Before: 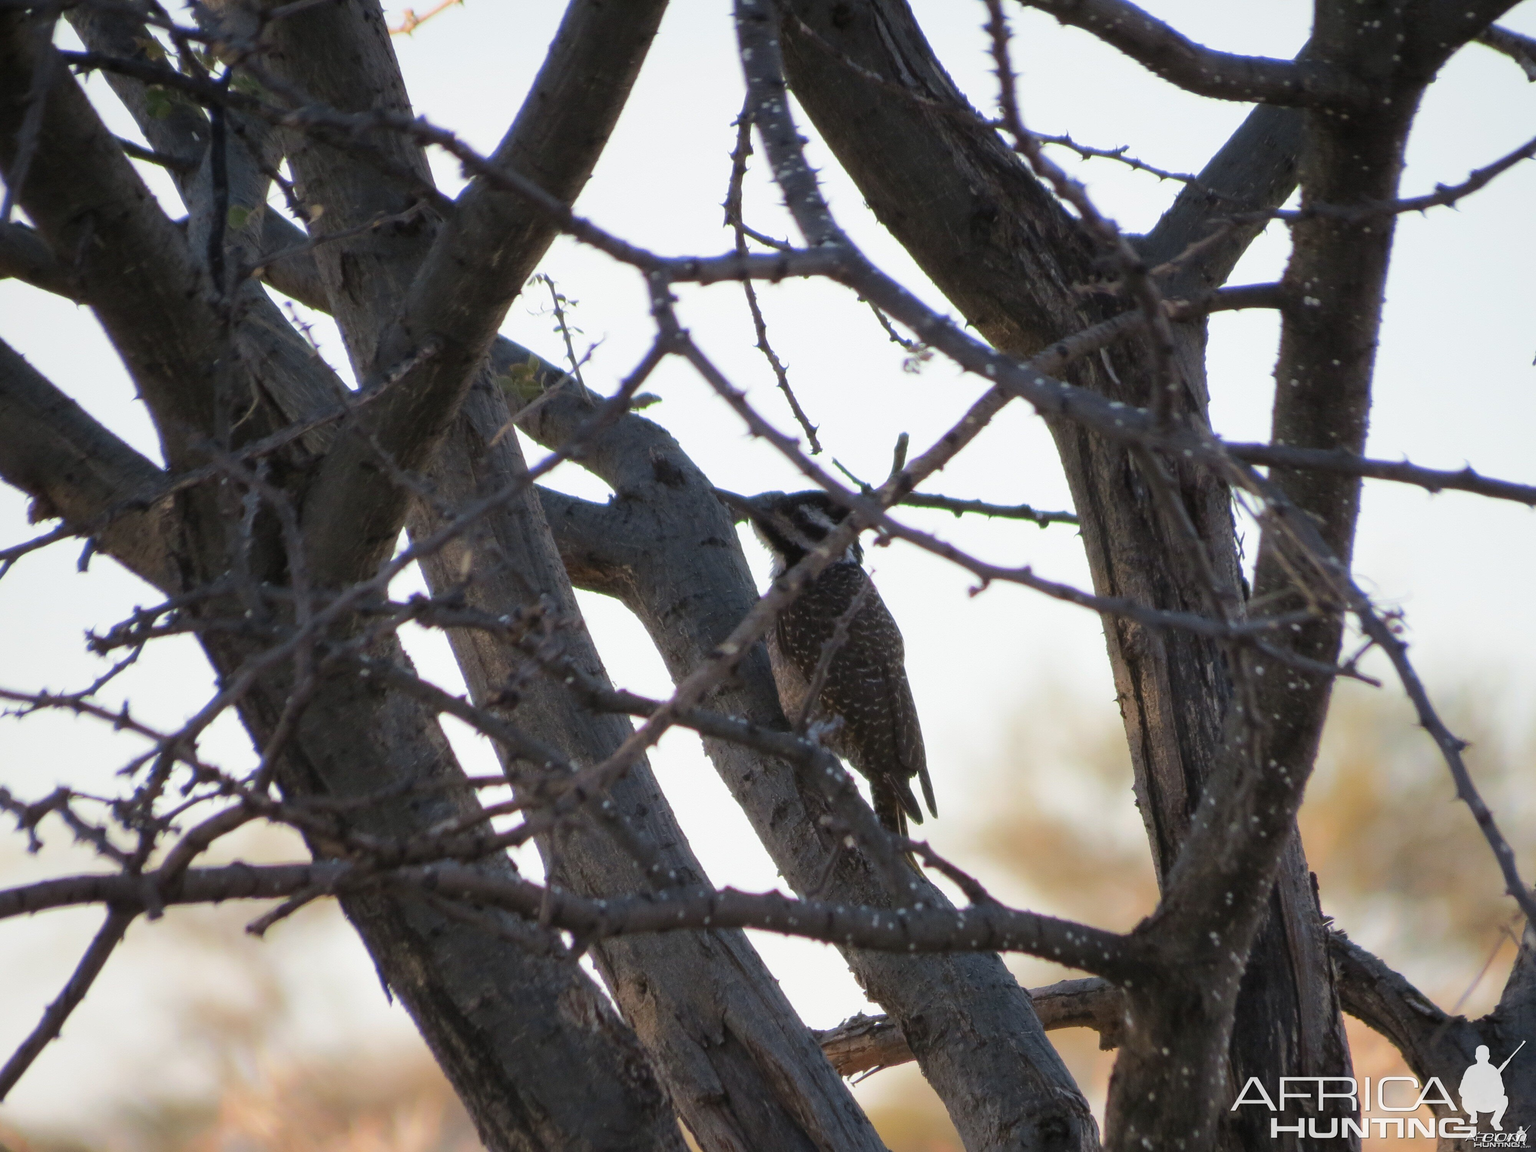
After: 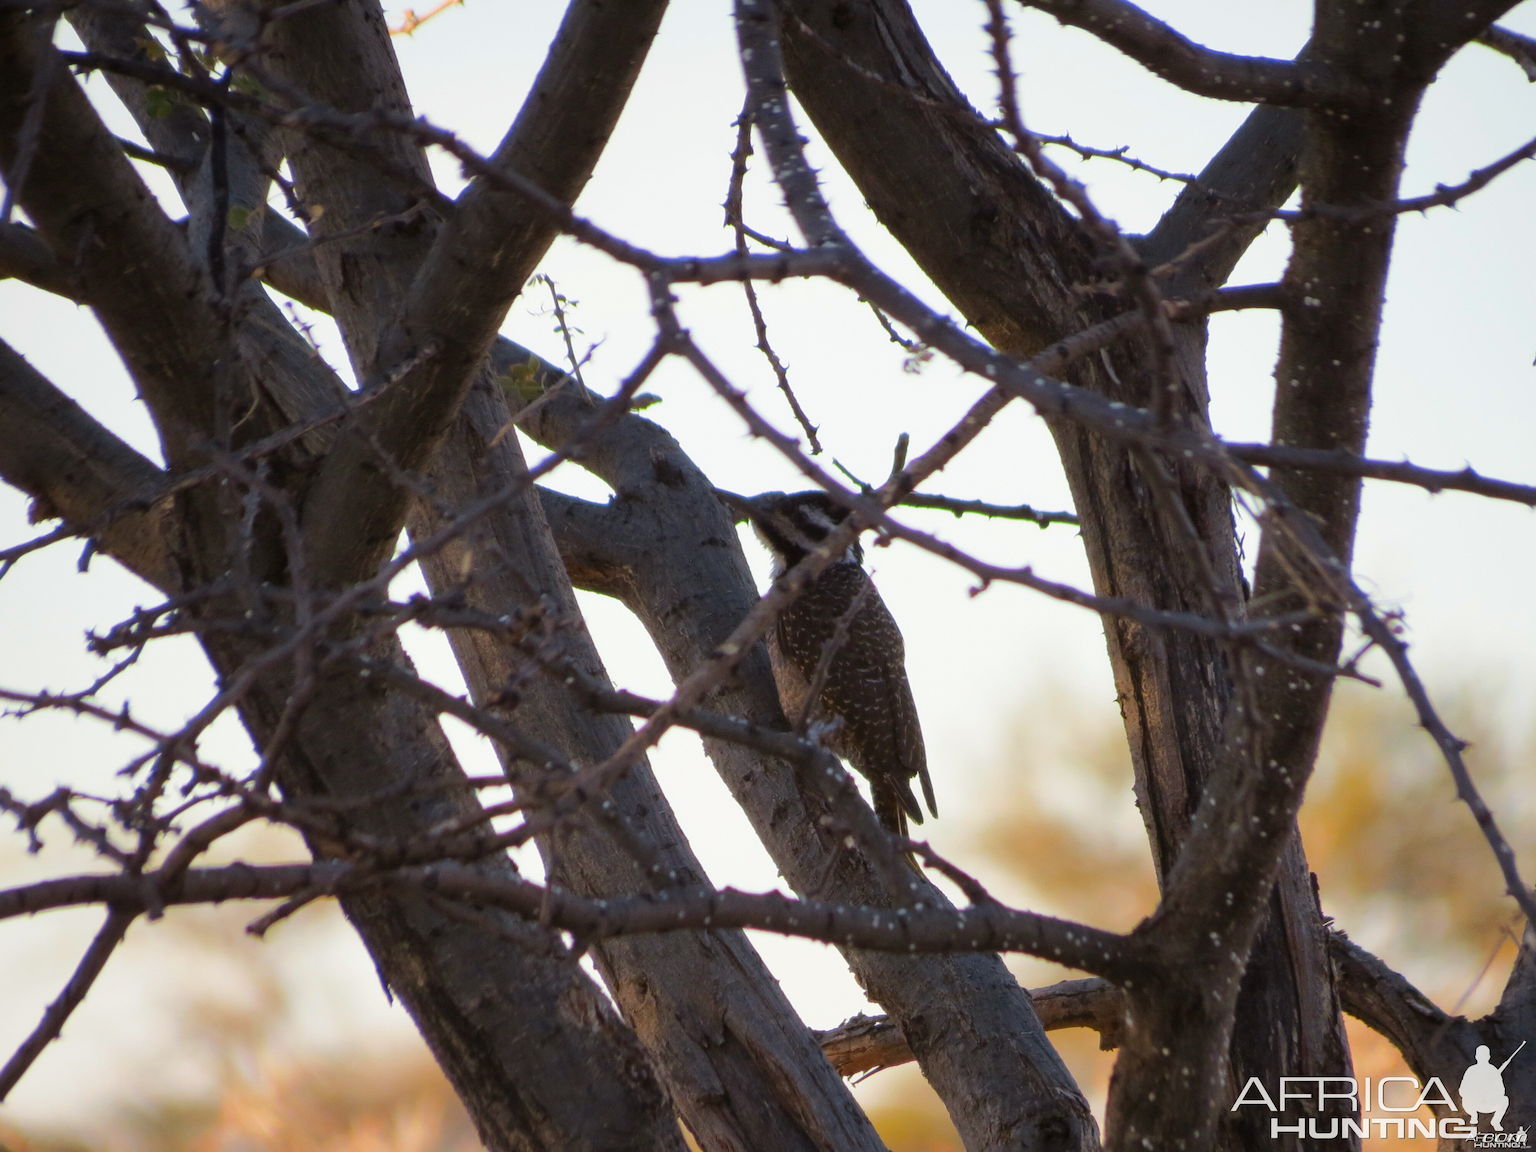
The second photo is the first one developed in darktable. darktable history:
color balance rgb: power › luminance -3.622%, power › chroma 0.542%, power › hue 38.98°, perceptual saturation grading › global saturation 36.495%
